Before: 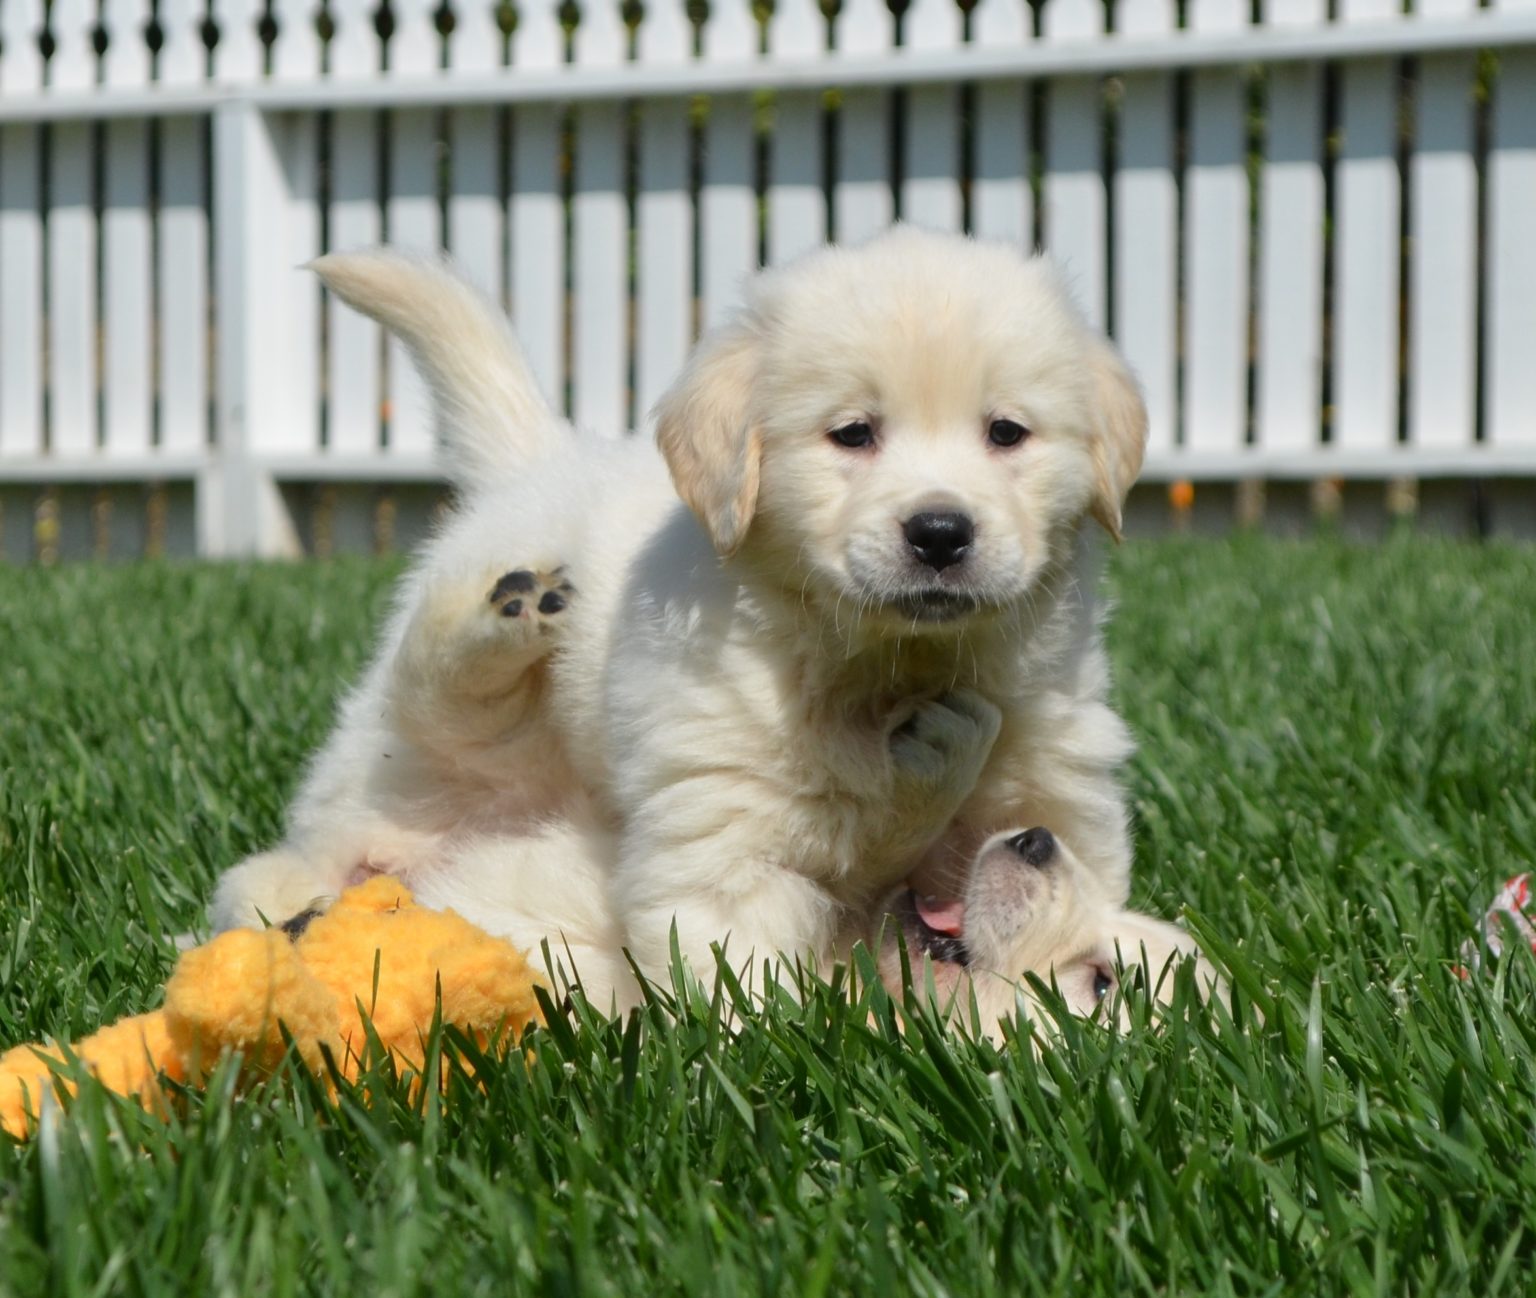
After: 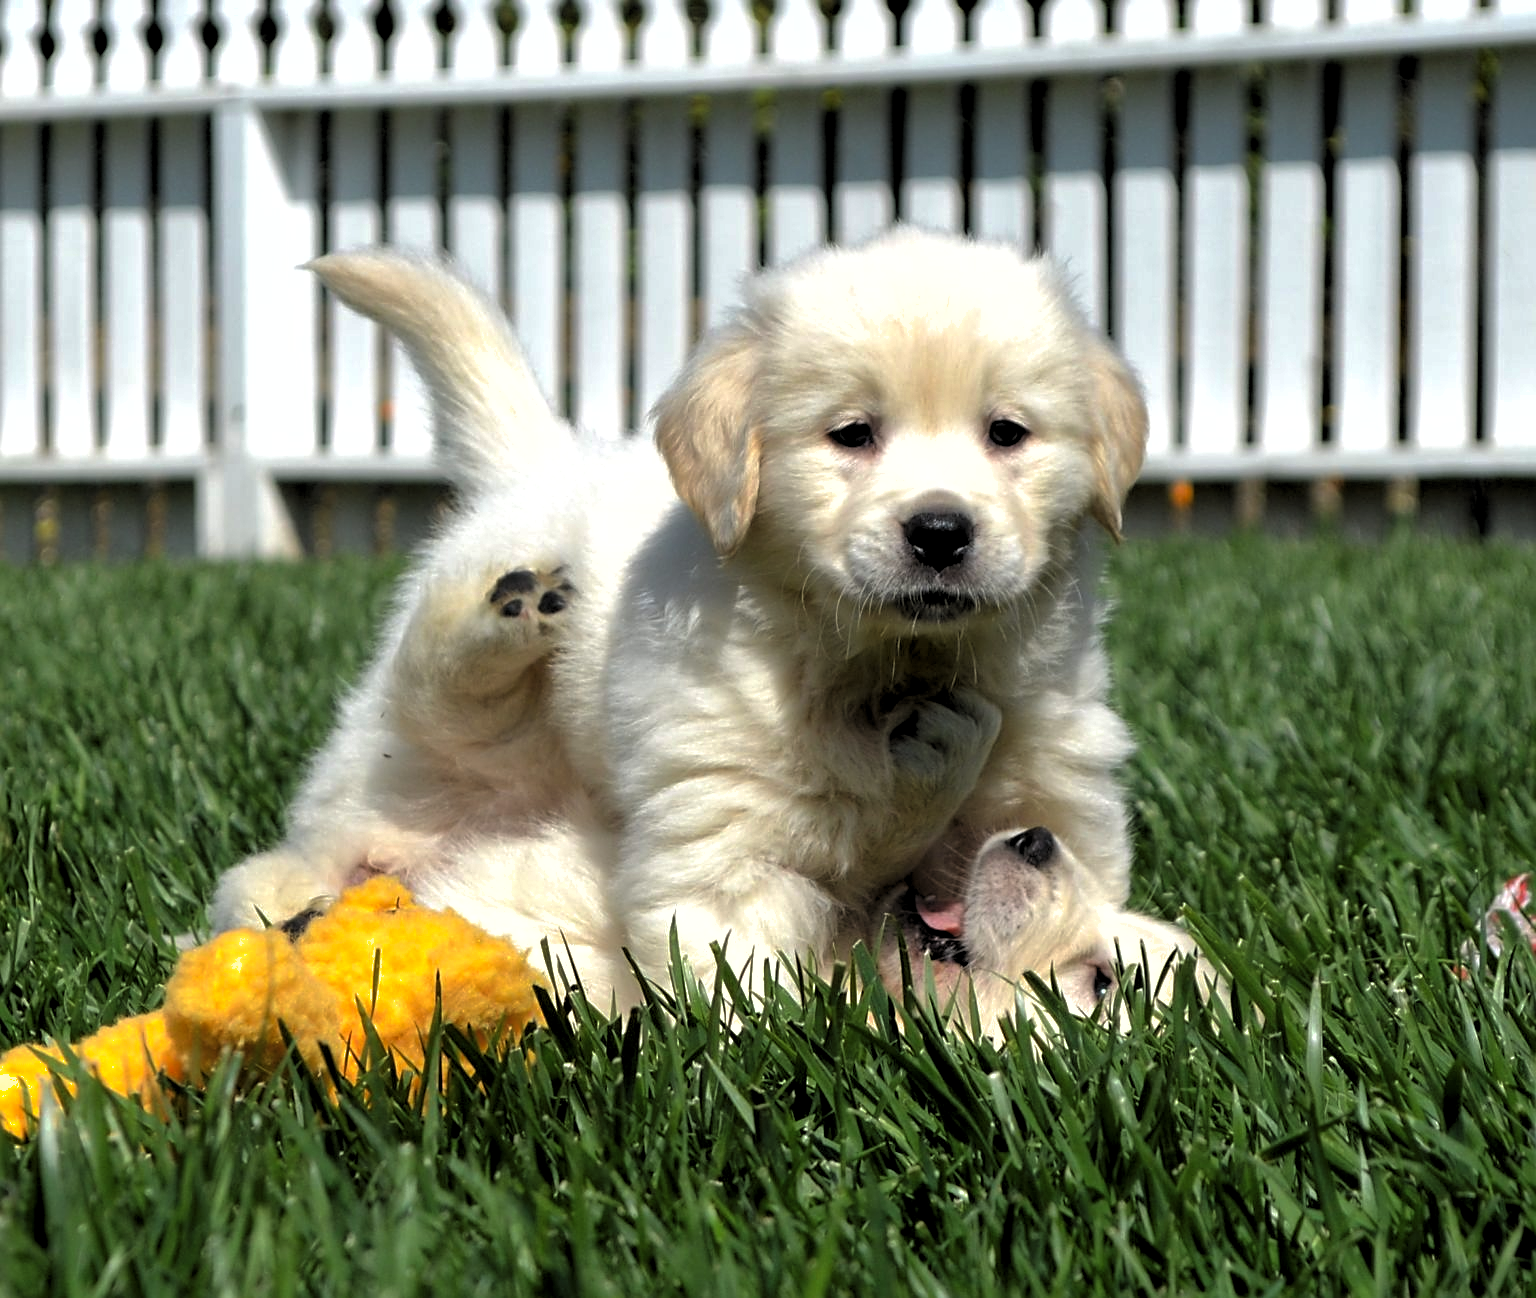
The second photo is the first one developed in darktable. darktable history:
contrast brightness saturation: contrast 0.04, saturation 0.075
shadows and highlights: on, module defaults
sharpen: on, module defaults
levels: levels [0.129, 0.519, 0.867]
